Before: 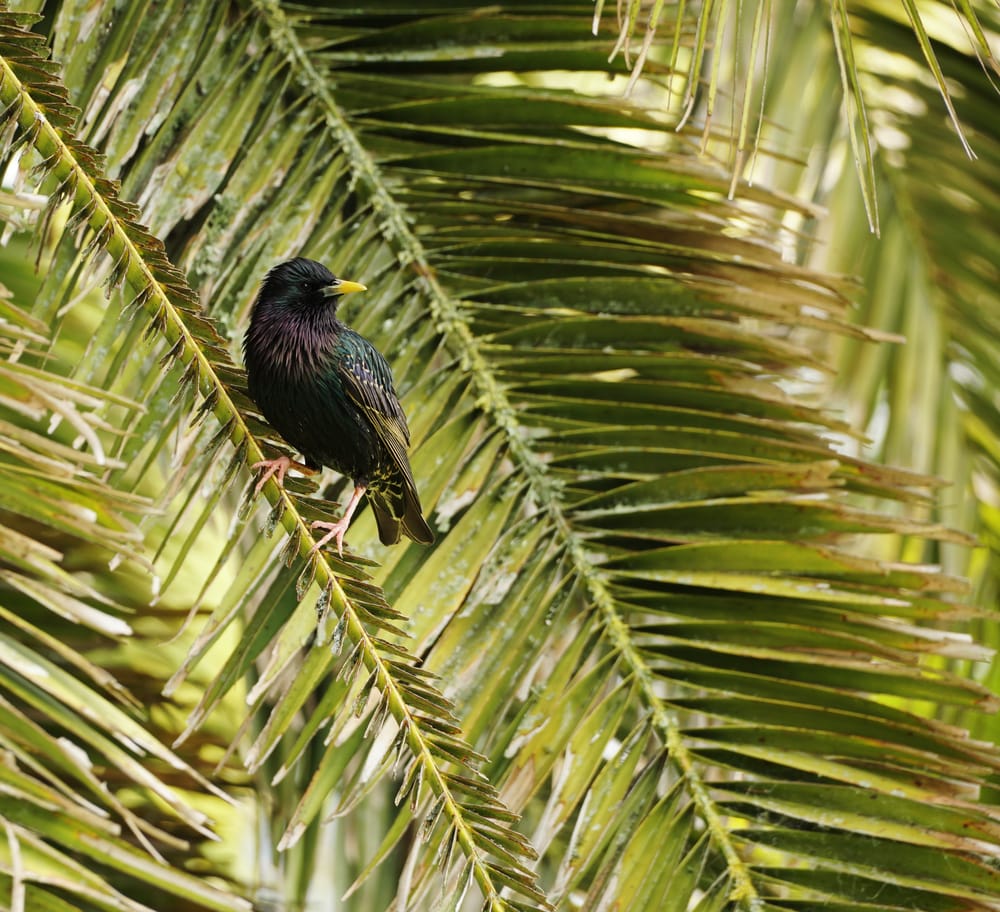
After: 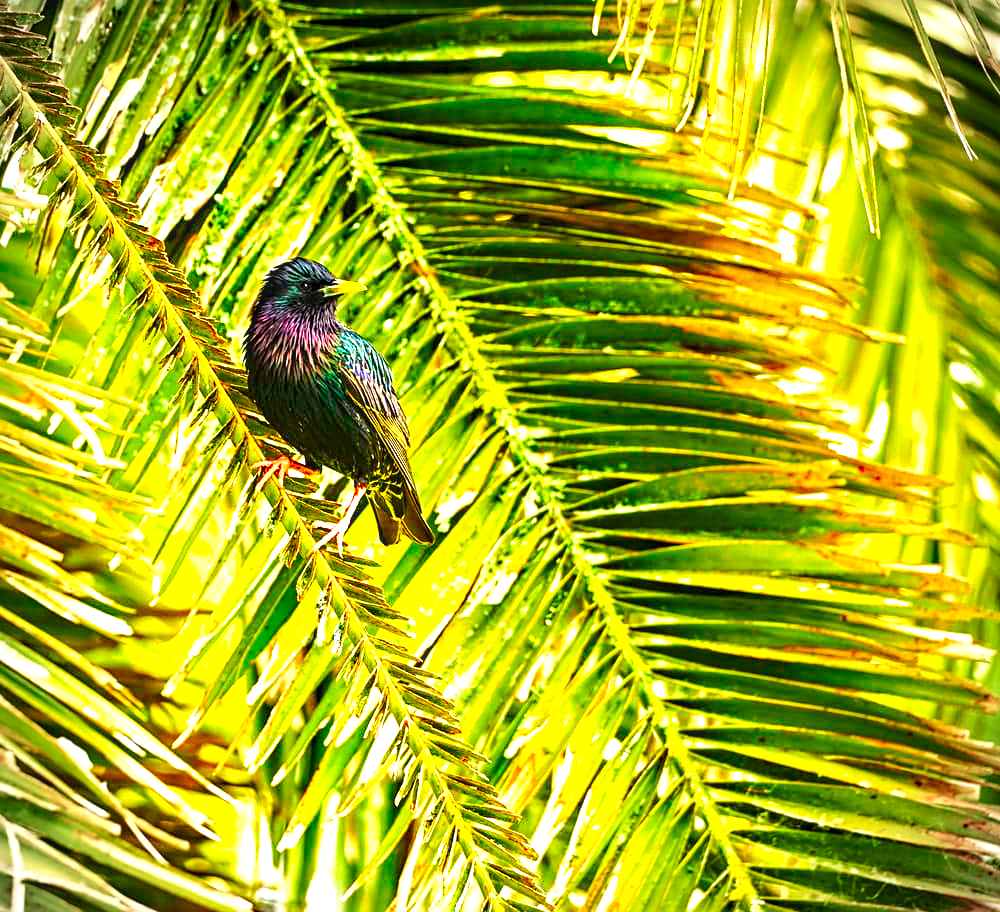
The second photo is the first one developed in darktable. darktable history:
vignetting: on, module defaults
sharpen: on, module defaults
haze removal: strength 0.526, distance 0.921, compatibility mode true, adaptive false
local contrast: detail 142%
color correction: highlights b* 0.023, saturation 1.86
tone curve: curves: ch0 [(0, 0.01) (0.037, 0.032) (0.131, 0.108) (0.275, 0.258) (0.483, 0.512) (0.61, 0.661) (0.696, 0.742) (0.792, 0.834) (0.911, 0.936) (0.997, 0.995)]; ch1 [(0, 0) (0.308, 0.29) (0.425, 0.411) (0.503, 0.502) (0.529, 0.543) (0.683, 0.706) (0.746, 0.77) (1, 1)]; ch2 [(0, 0) (0.225, 0.214) (0.334, 0.339) (0.401, 0.415) (0.485, 0.487) (0.502, 0.502) (0.525, 0.523) (0.545, 0.552) (0.587, 0.61) (0.636, 0.654) (0.711, 0.729) (0.845, 0.855) (0.998, 0.977)], preserve colors none
color balance rgb: highlights gain › luminance 14.652%, perceptual saturation grading › global saturation 30.653%, global vibrance 16.017%, saturation formula JzAzBz (2021)
exposure: black level correction 0, exposure 1.745 EV, compensate highlight preservation false
